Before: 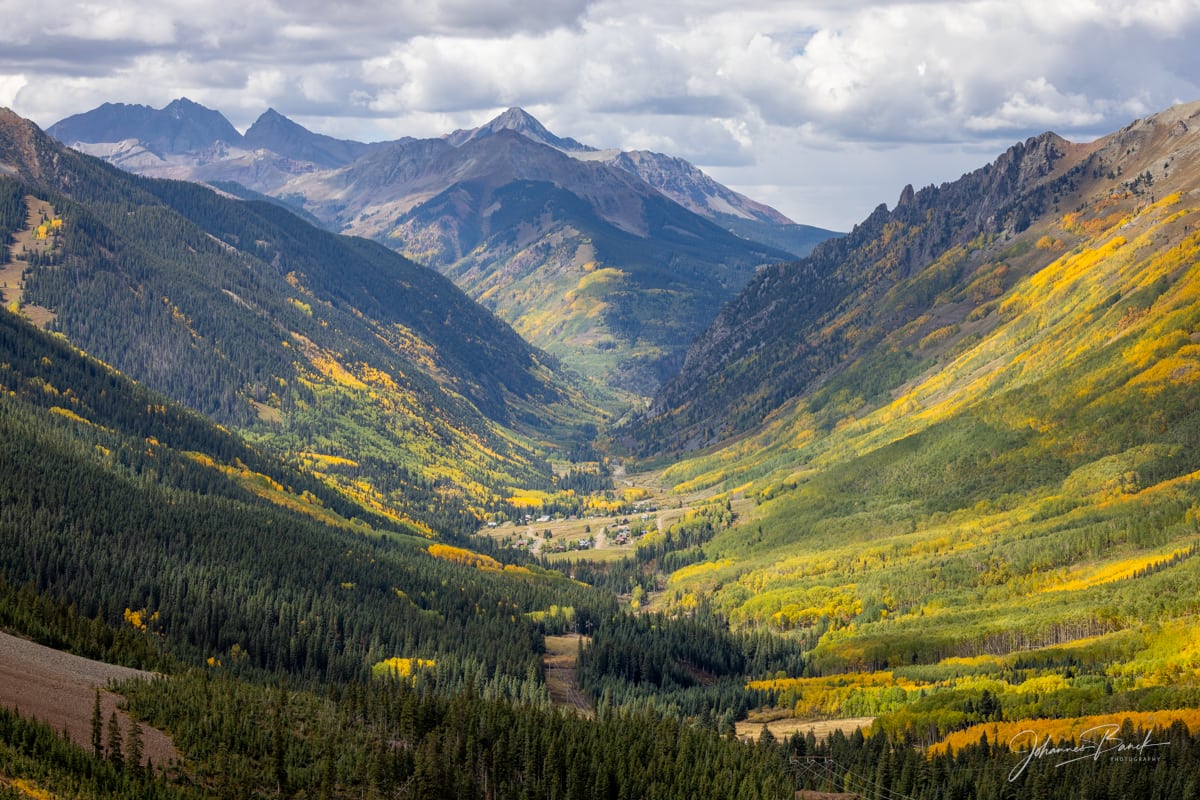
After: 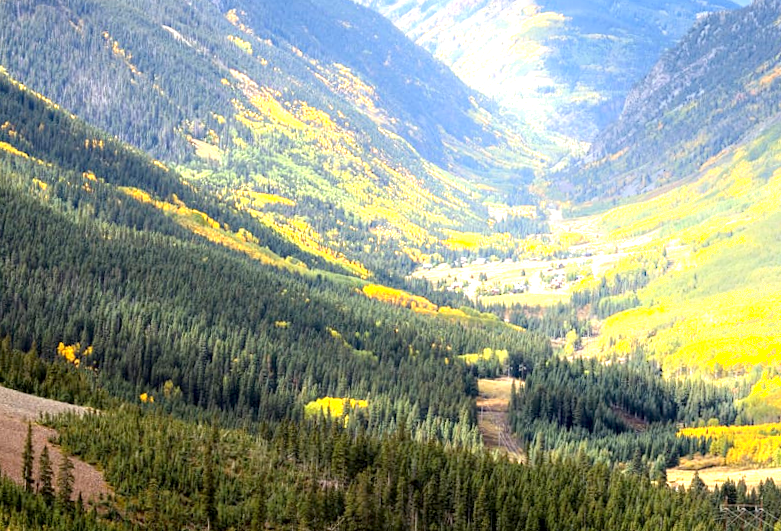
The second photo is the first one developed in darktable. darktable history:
shadows and highlights: shadows -40.46, highlights 62.24, soften with gaussian
crop and rotate: angle -1.18°, left 3.82%, top 31.528%, right 29.065%
exposure: black level correction 0.001, exposure 1.734 EV, compensate highlight preservation false
